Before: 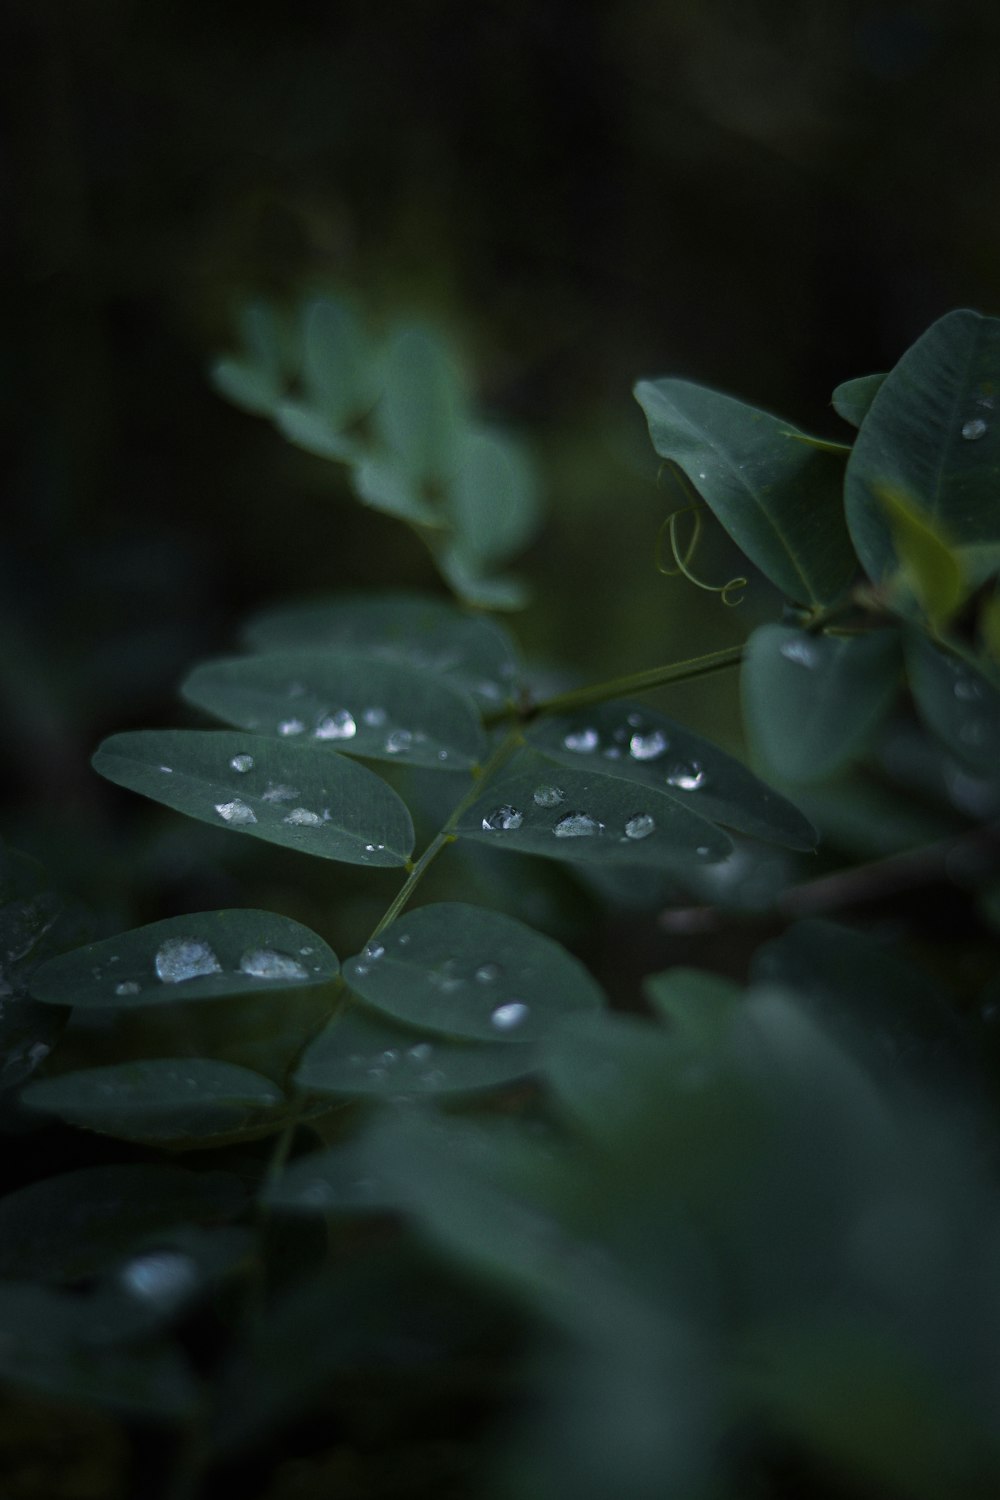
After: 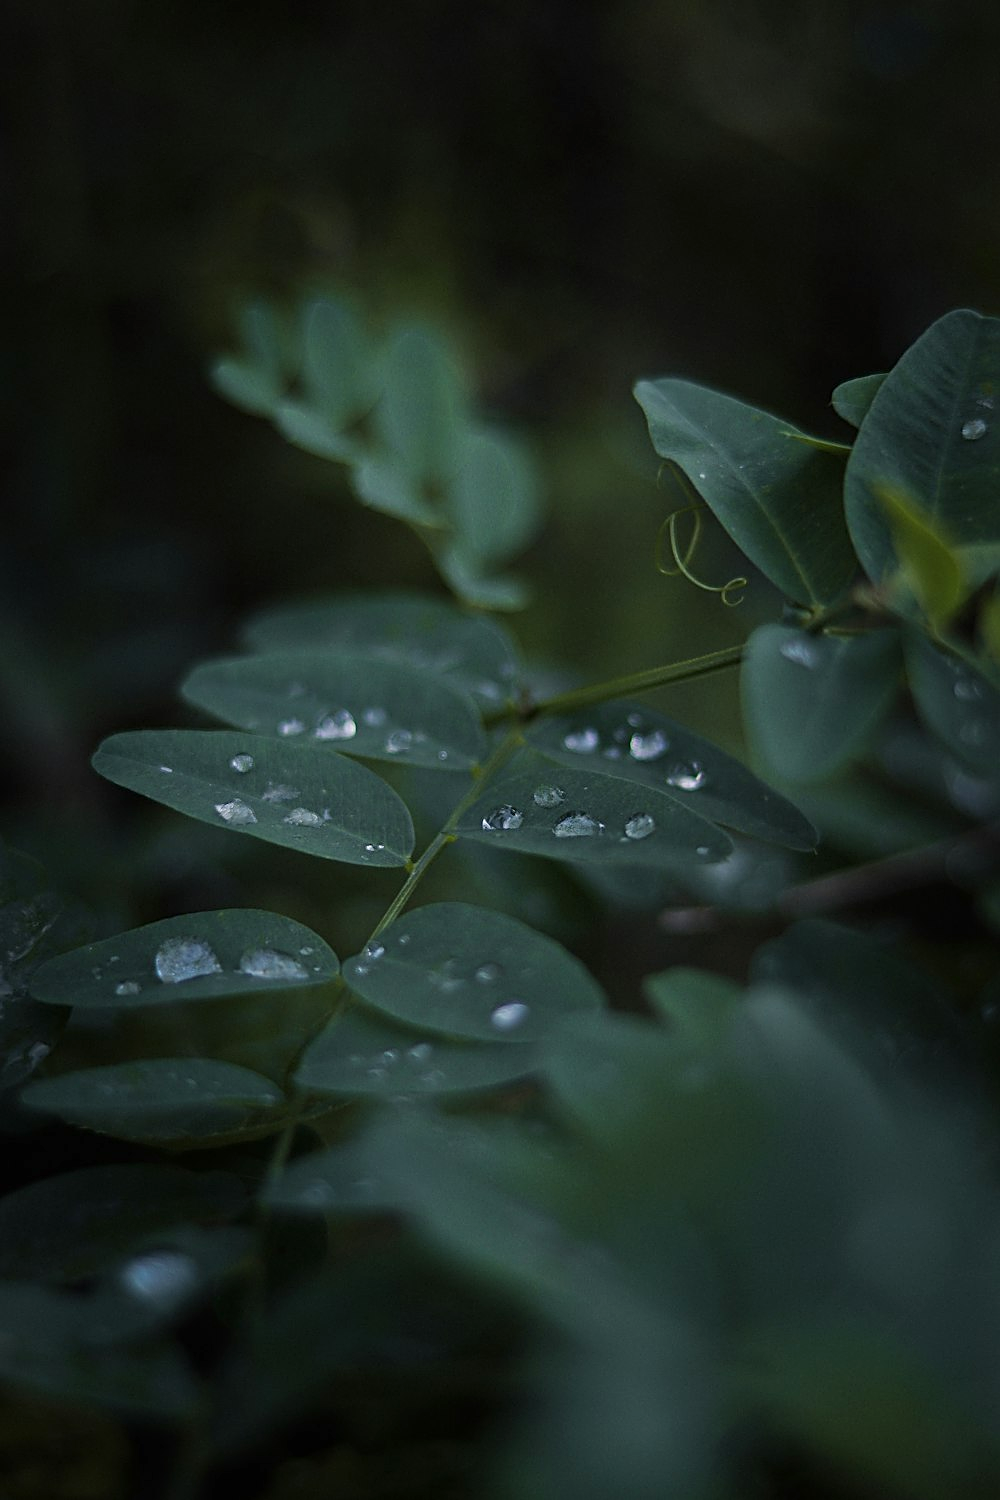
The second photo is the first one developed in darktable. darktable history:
sharpen: amount 0.6
tone equalizer: -8 EV 0.25 EV, -7 EV 0.417 EV, -6 EV 0.417 EV, -5 EV 0.25 EV, -3 EV -0.25 EV, -2 EV -0.417 EV, -1 EV -0.417 EV, +0 EV -0.25 EV, edges refinement/feathering 500, mask exposure compensation -1.57 EV, preserve details guided filter
